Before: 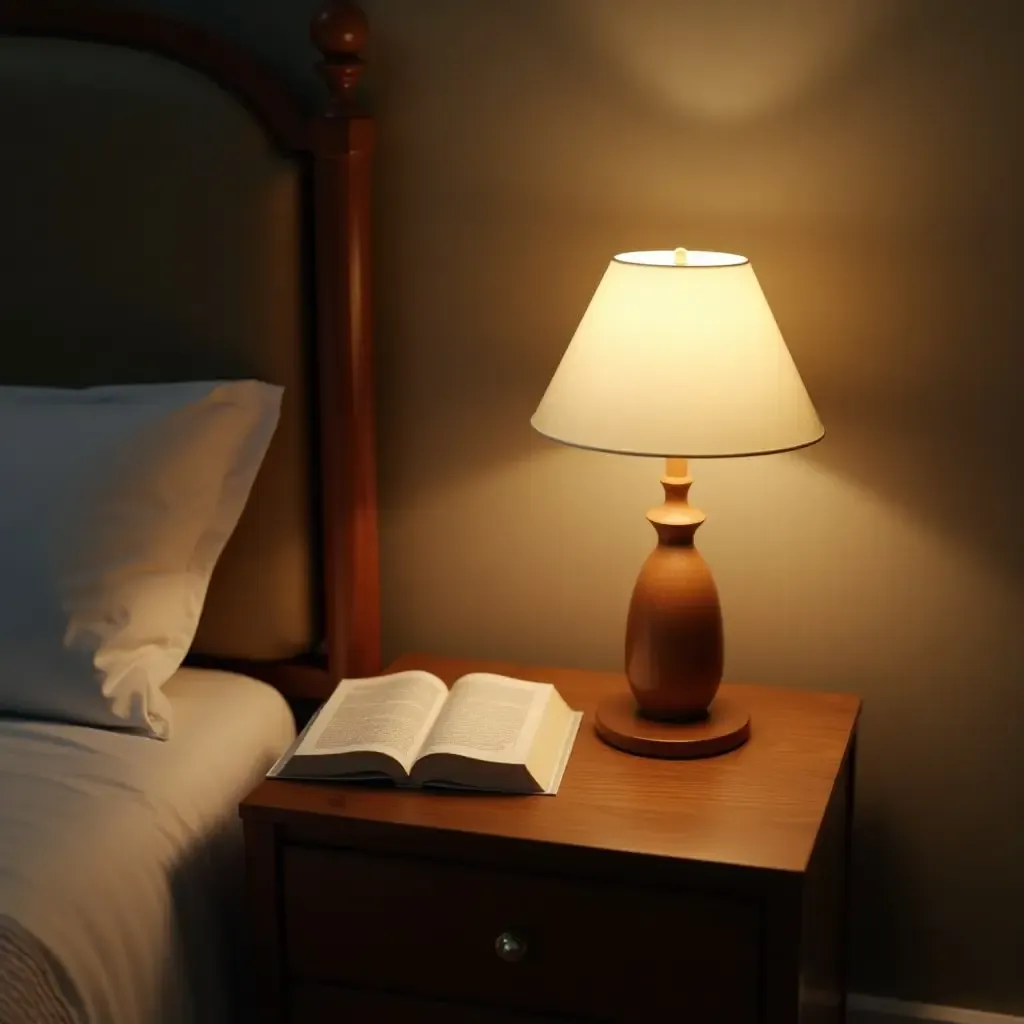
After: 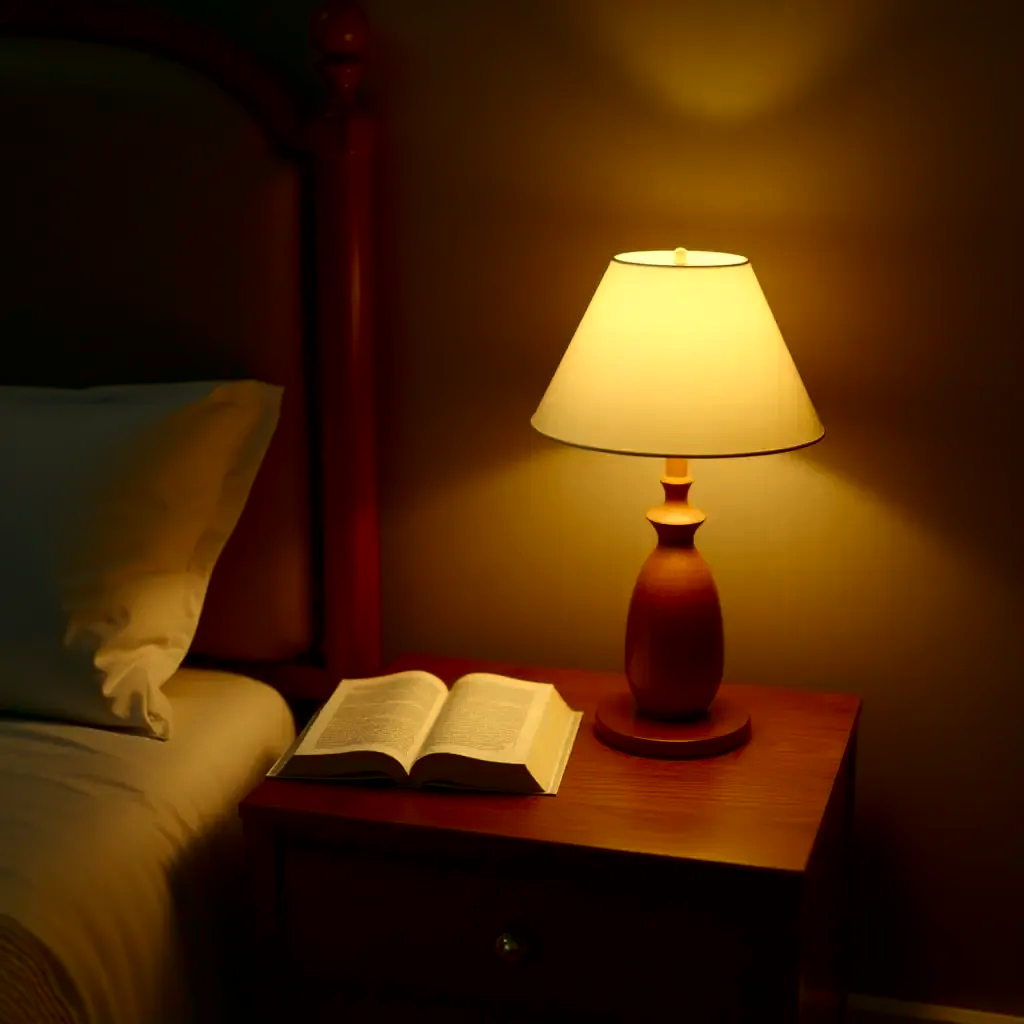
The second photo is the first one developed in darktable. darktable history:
contrast brightness saturation: contrast 0.1, brightness -0.26, saturation 0.14
color correction: highlights a* -2.68, highlights b* 2.57
white balance: red 1.08, blue 0.791
